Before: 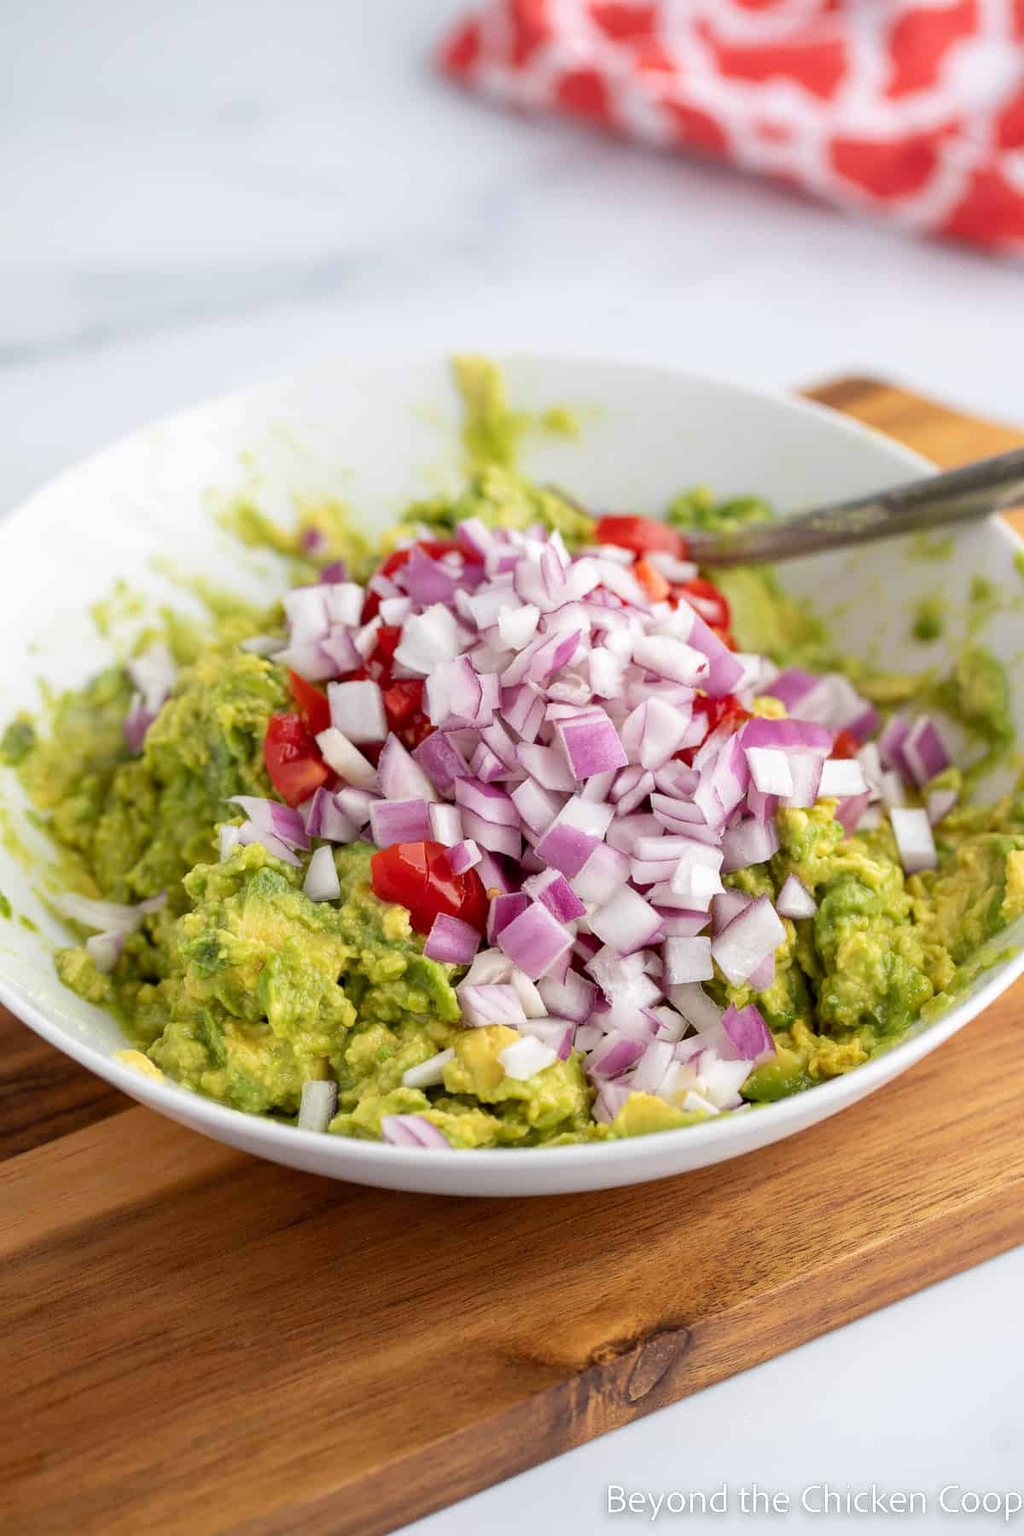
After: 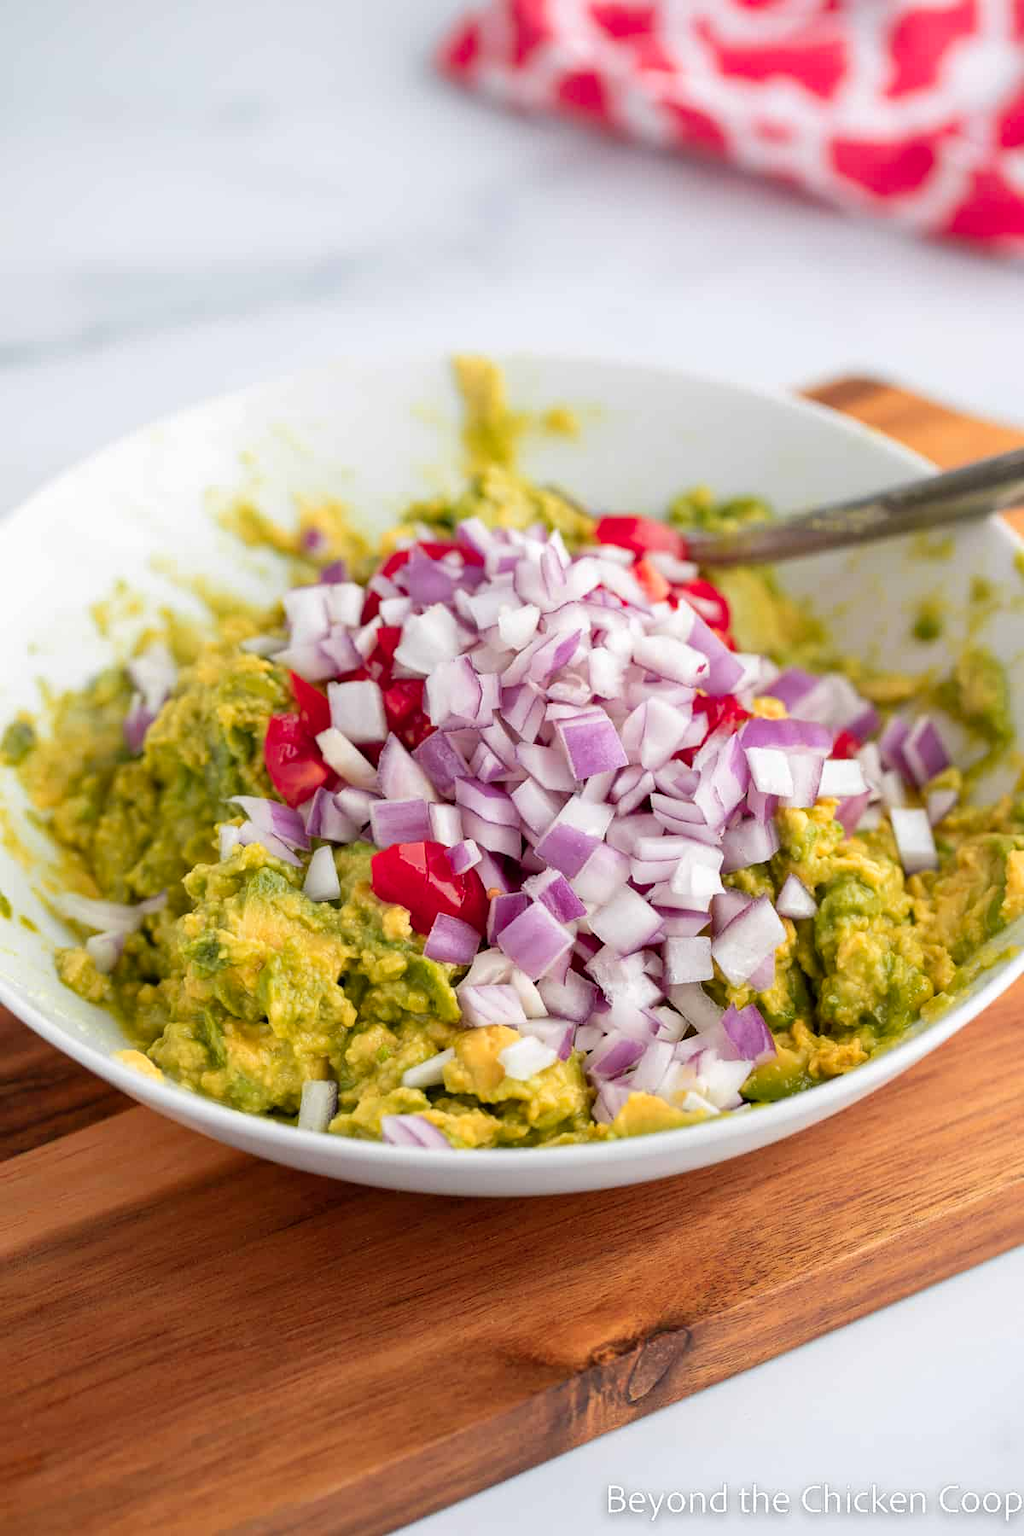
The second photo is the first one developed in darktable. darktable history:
color zones: curves: ch1 [(0.239, 0.552) (0.75, 0.5)]; ch2 [(0.25, 0.462) (0.749, 0.457)]
